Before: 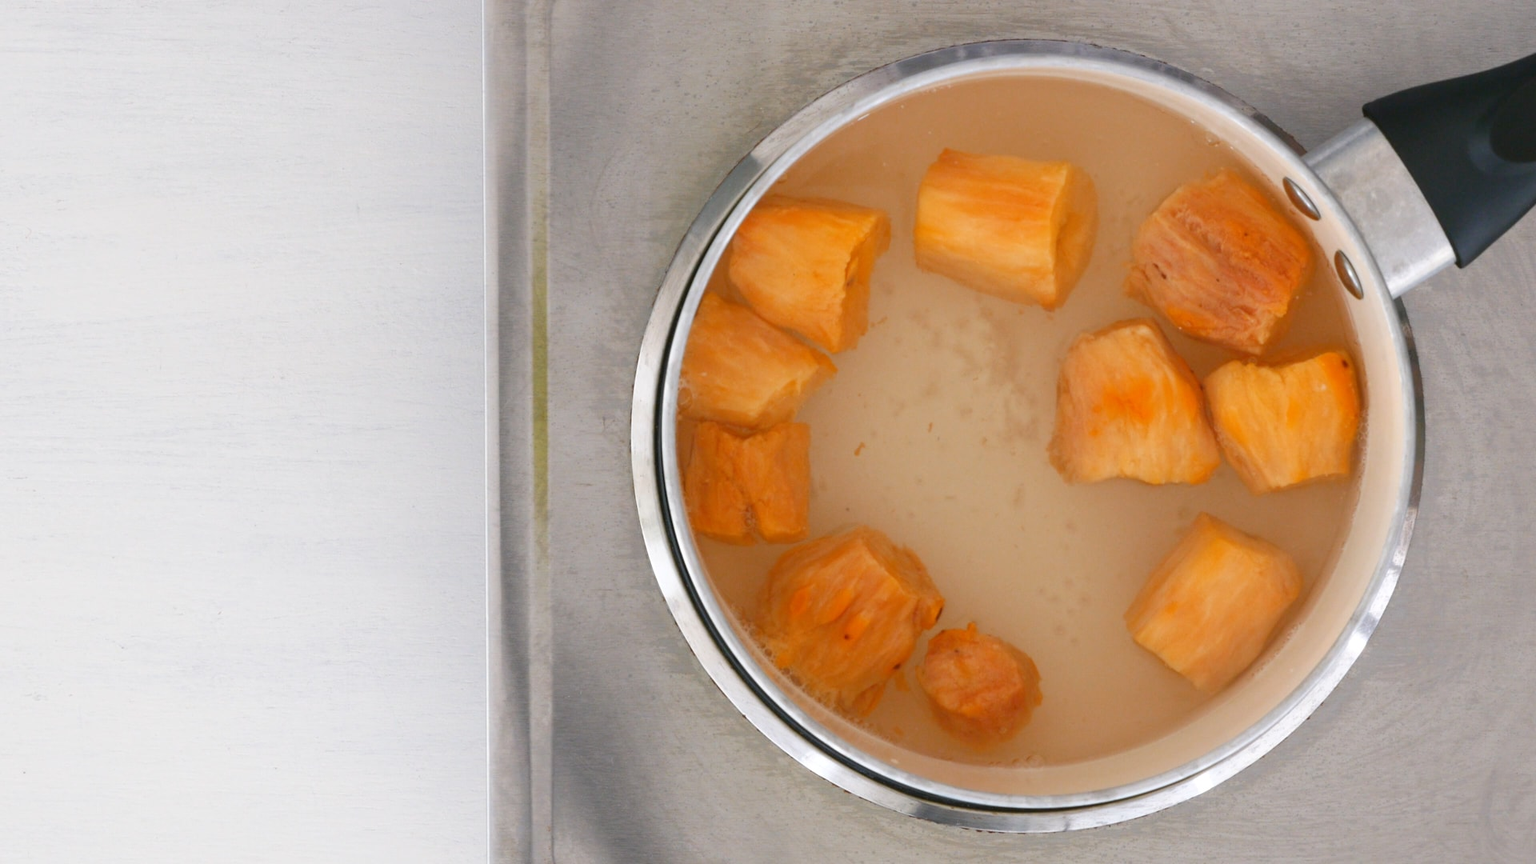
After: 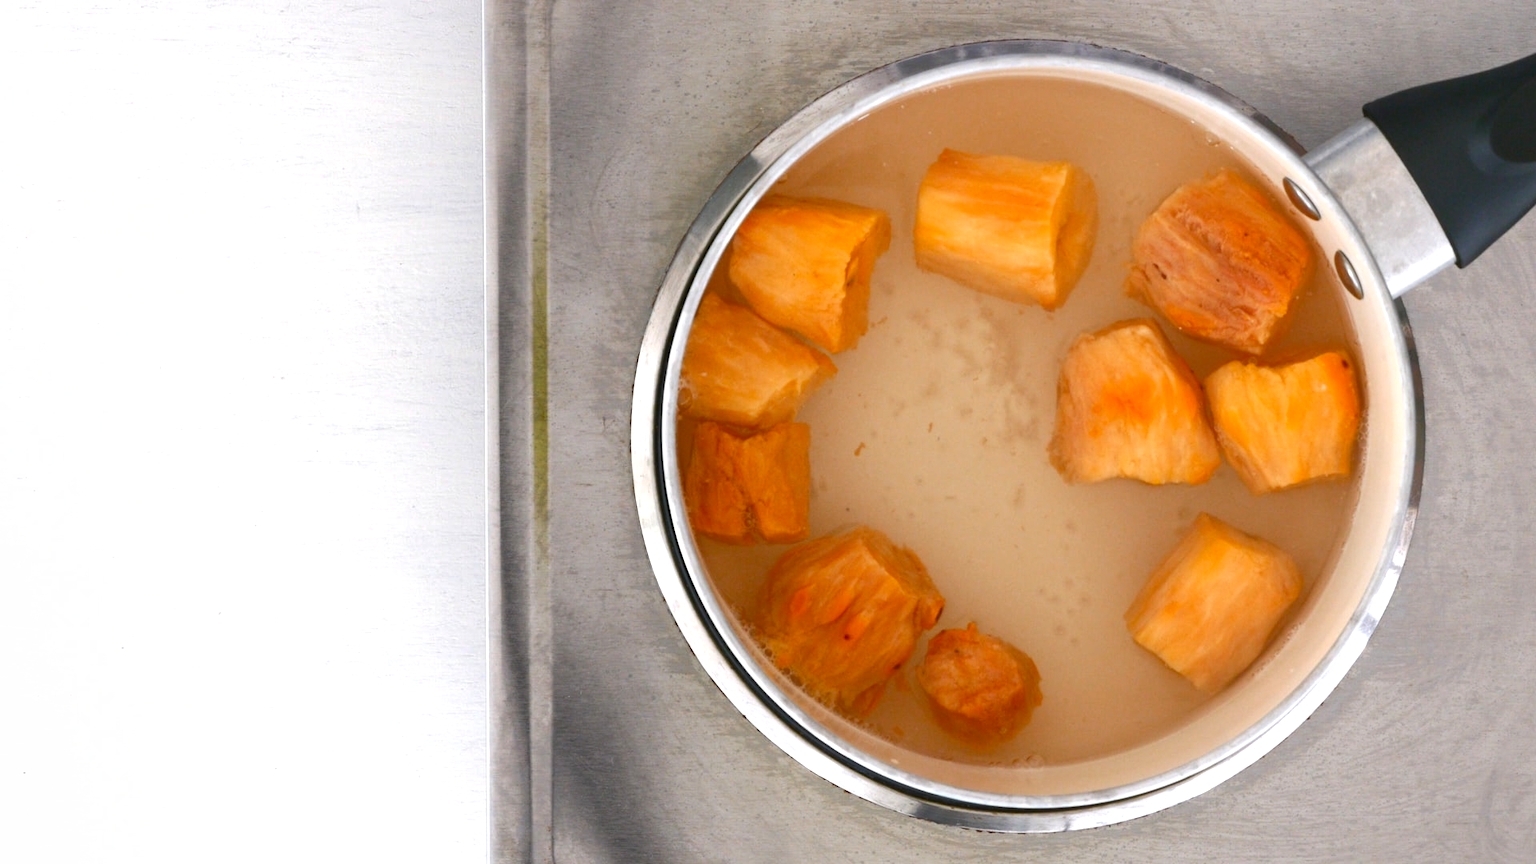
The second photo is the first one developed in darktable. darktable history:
shadows and highlights: radius 337.17, shadows 29.01, soften with gaussian
exposure: black level correction 0.001, exposure 0.5 EV, compensate exposure bias true, compensate highlight preservation false
